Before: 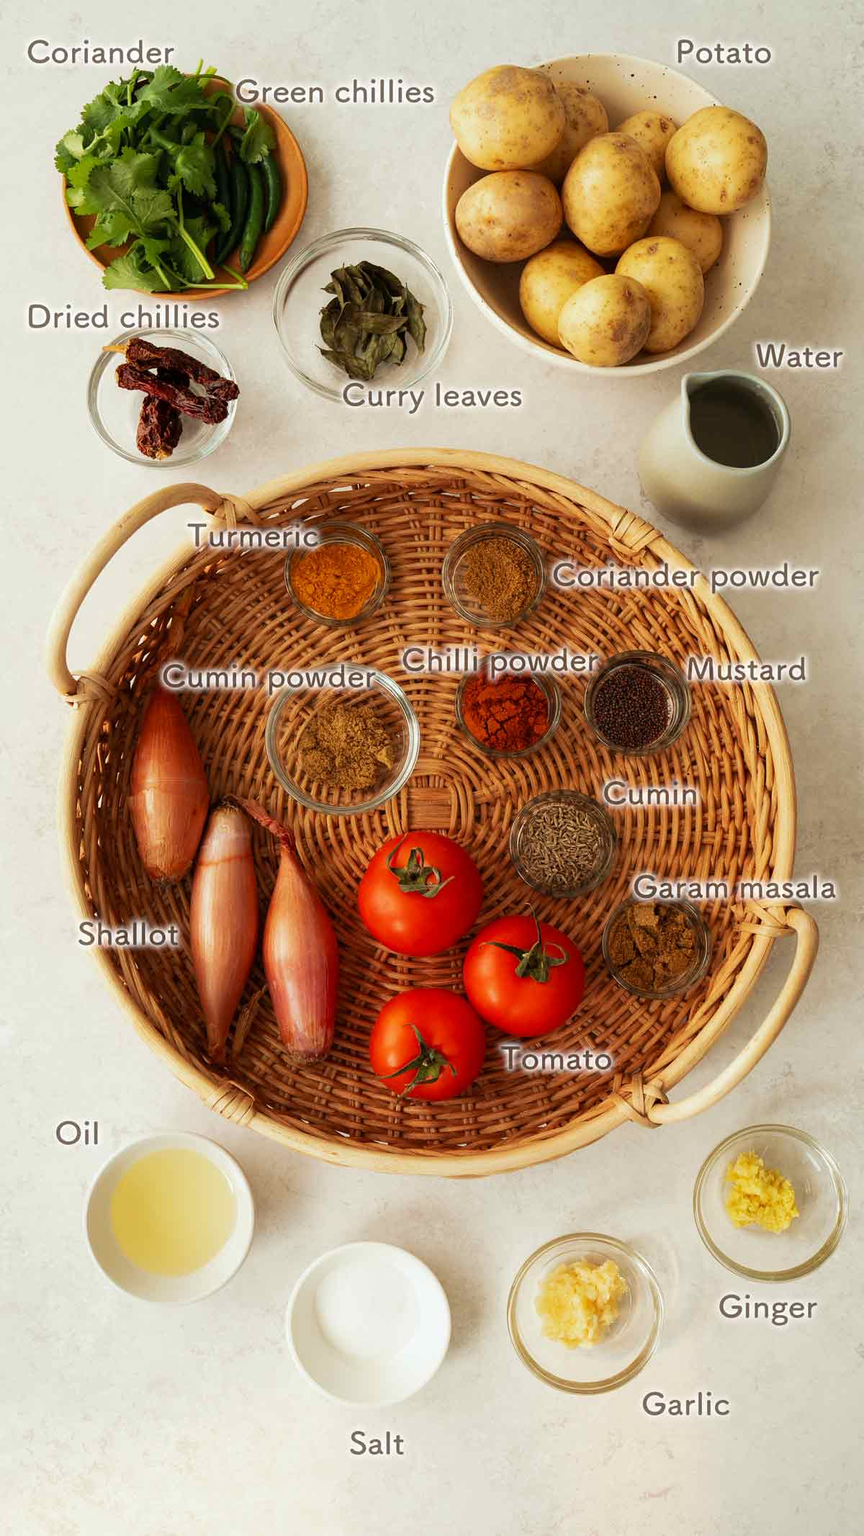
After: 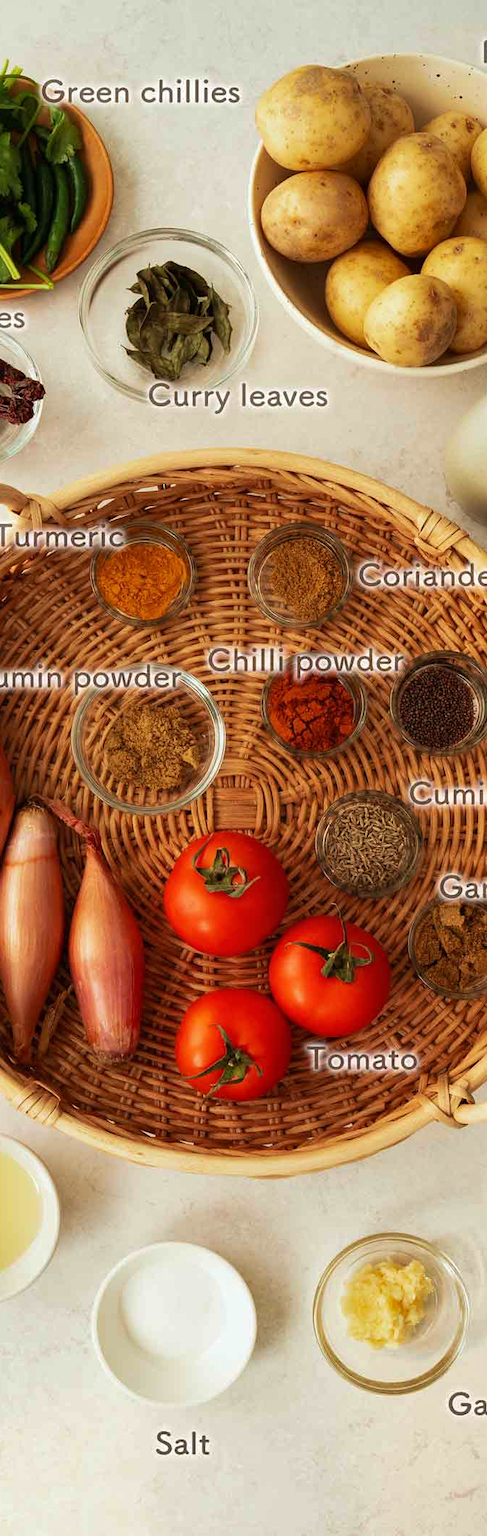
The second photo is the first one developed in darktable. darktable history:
crop and rotate: left 22.524%, right 21.036%
velvia: on, module defaults
shadows and highlights: shadows 32.38, highlights -31.86, soften with gaussian
tone equalizer: edges refinement/feathering 500, mask exposure compensation -1.57 EV, preserve details no
